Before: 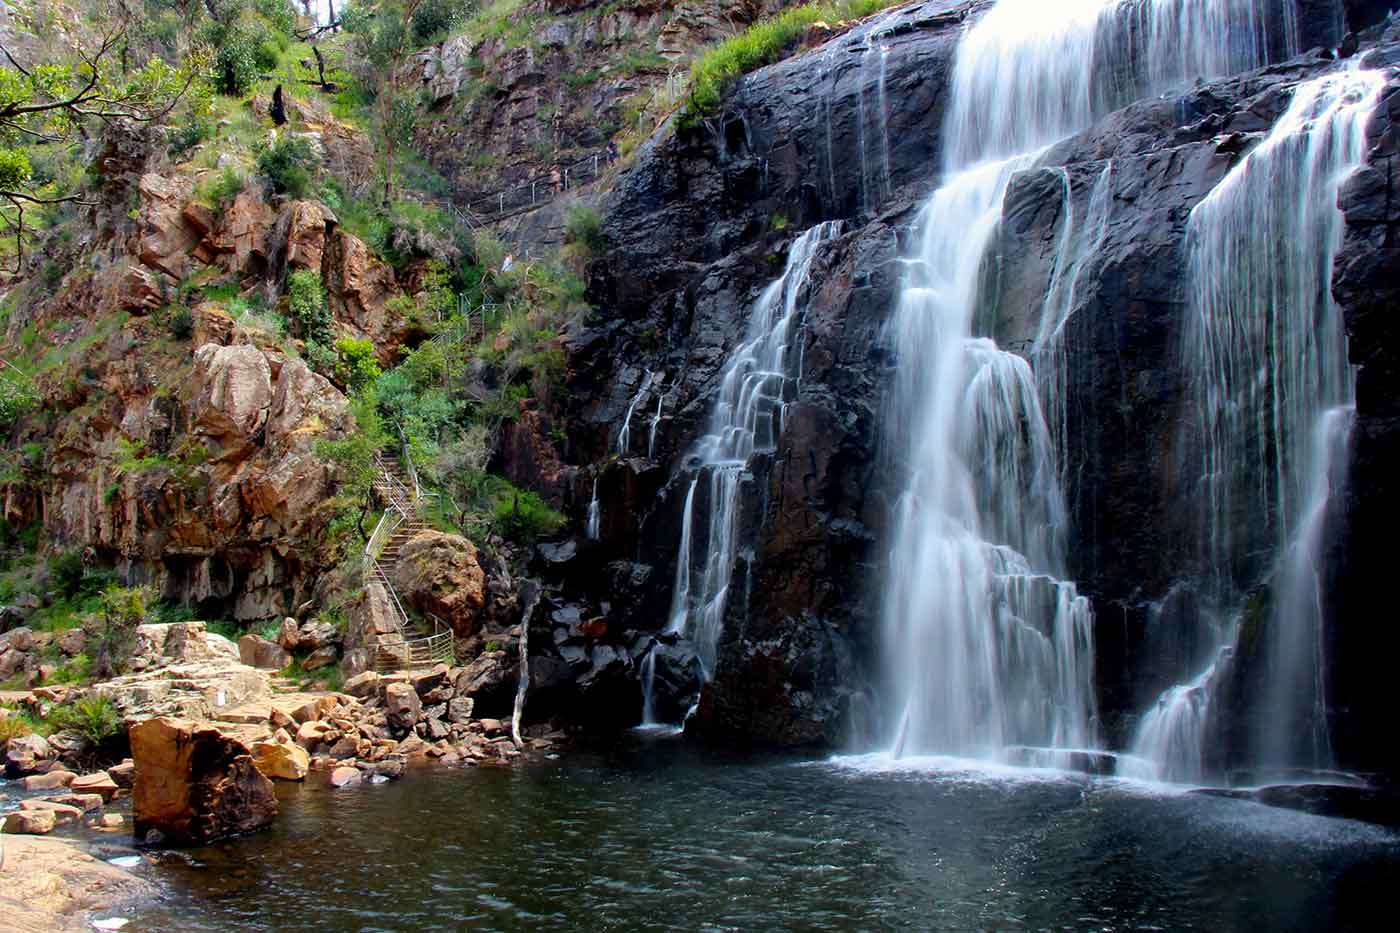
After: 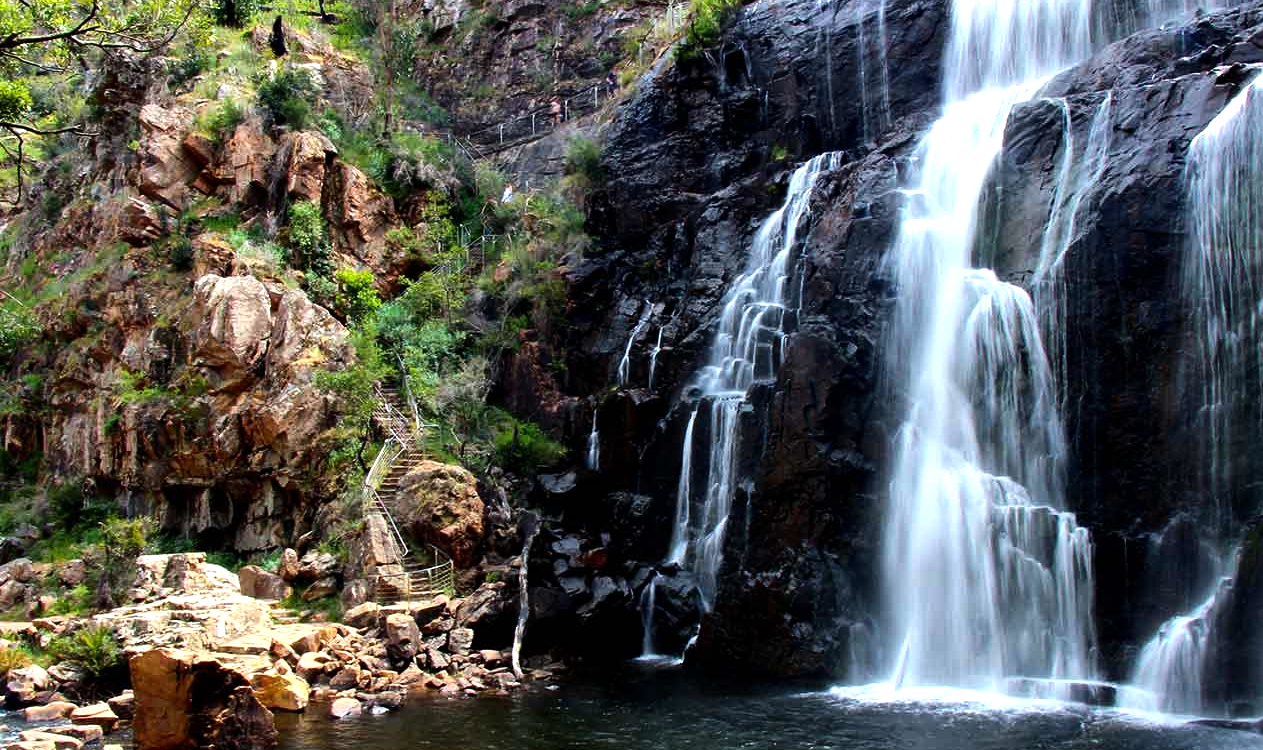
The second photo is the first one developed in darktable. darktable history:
crop: top 7.437%, right 9.769%, bottom 12.102%
tone equalizer: -8 EV -0.756 EV, -7 EV -0.711 EV, -6 EV -0.62 EV, -5 EV -0.362 EV, -3 EV 0.368 EV, -2 EV 0.6 EV, -1 EV 0.698 EV, +0 EV 0.72 EV, edges refinement/feathering 500, mask exposure compensation -1.57 EV, preserve details no
